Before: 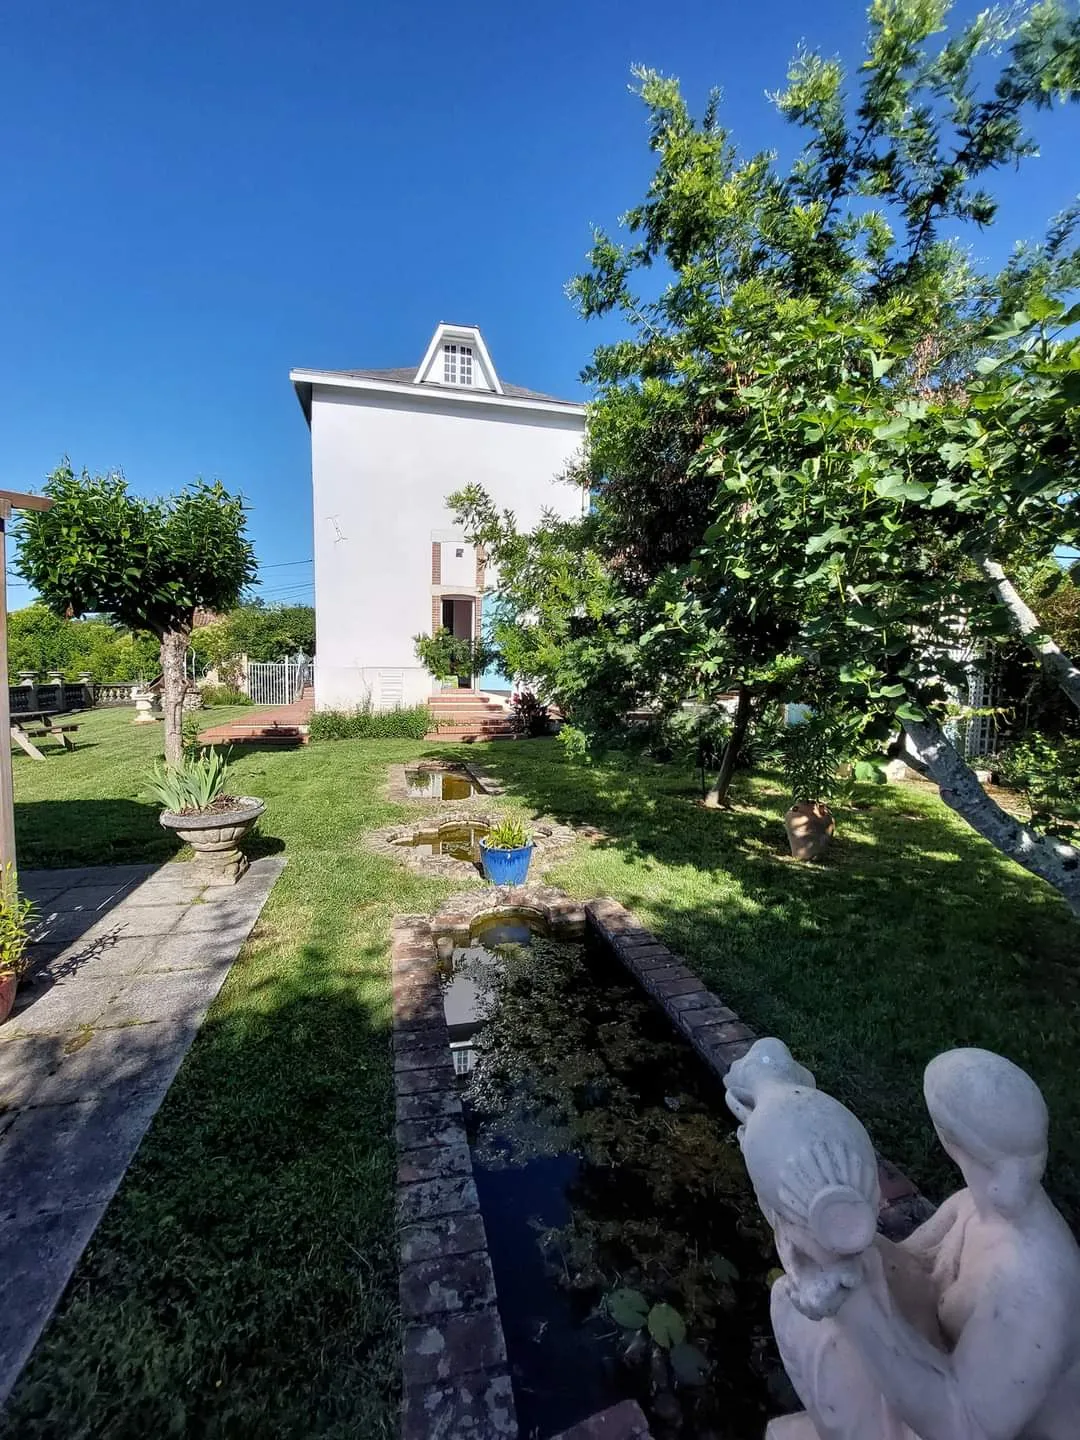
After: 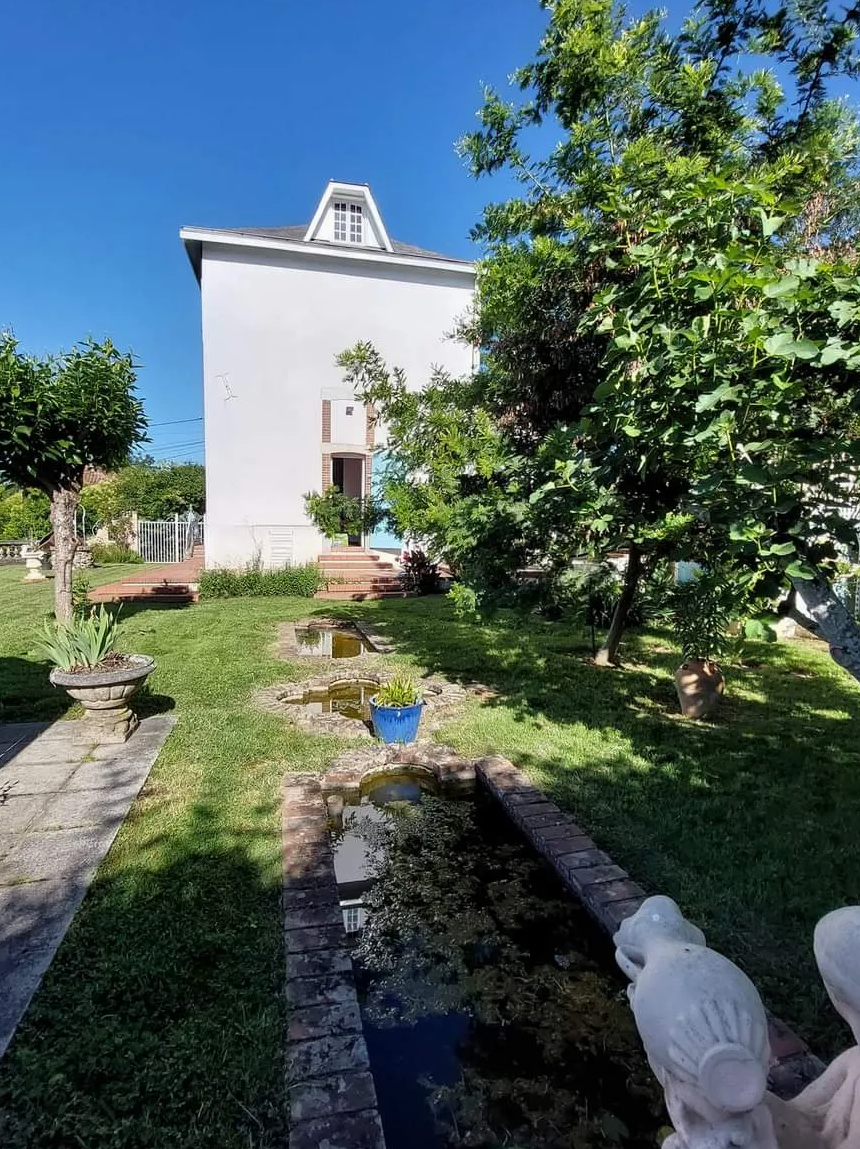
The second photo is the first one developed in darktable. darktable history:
crop and rotate: left 10.244%, top 9.904%, right 10.069%, bottom 10.28%
exposure: exposure -0.04 EV, compensate exposure bias true, compensate highlight preservation false
